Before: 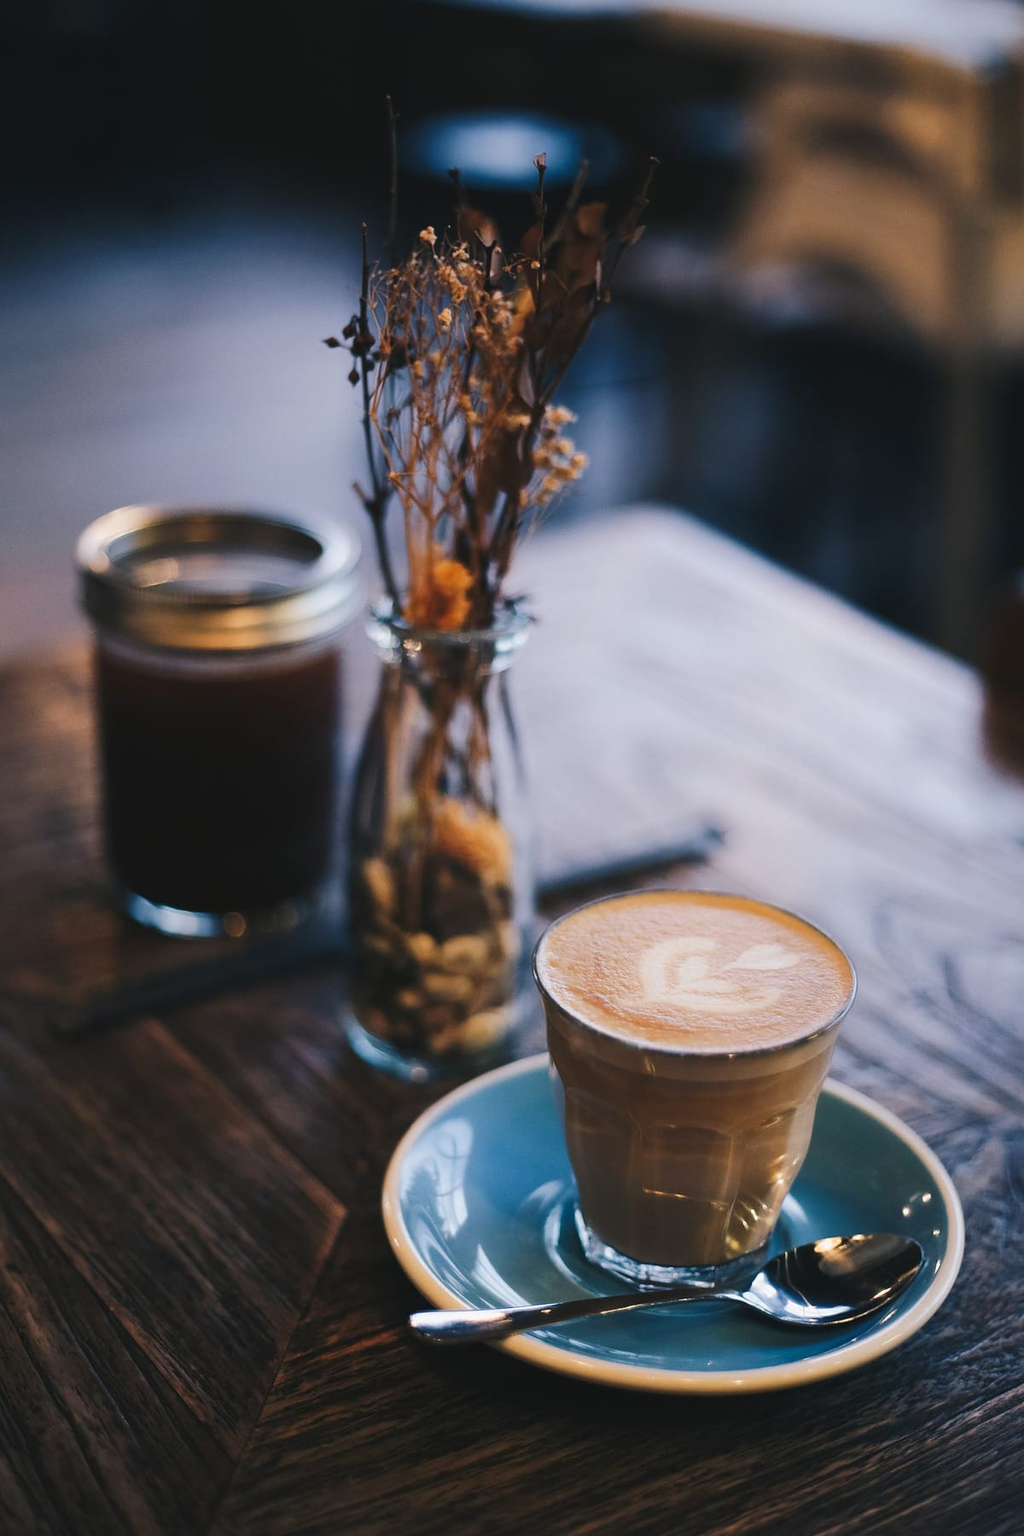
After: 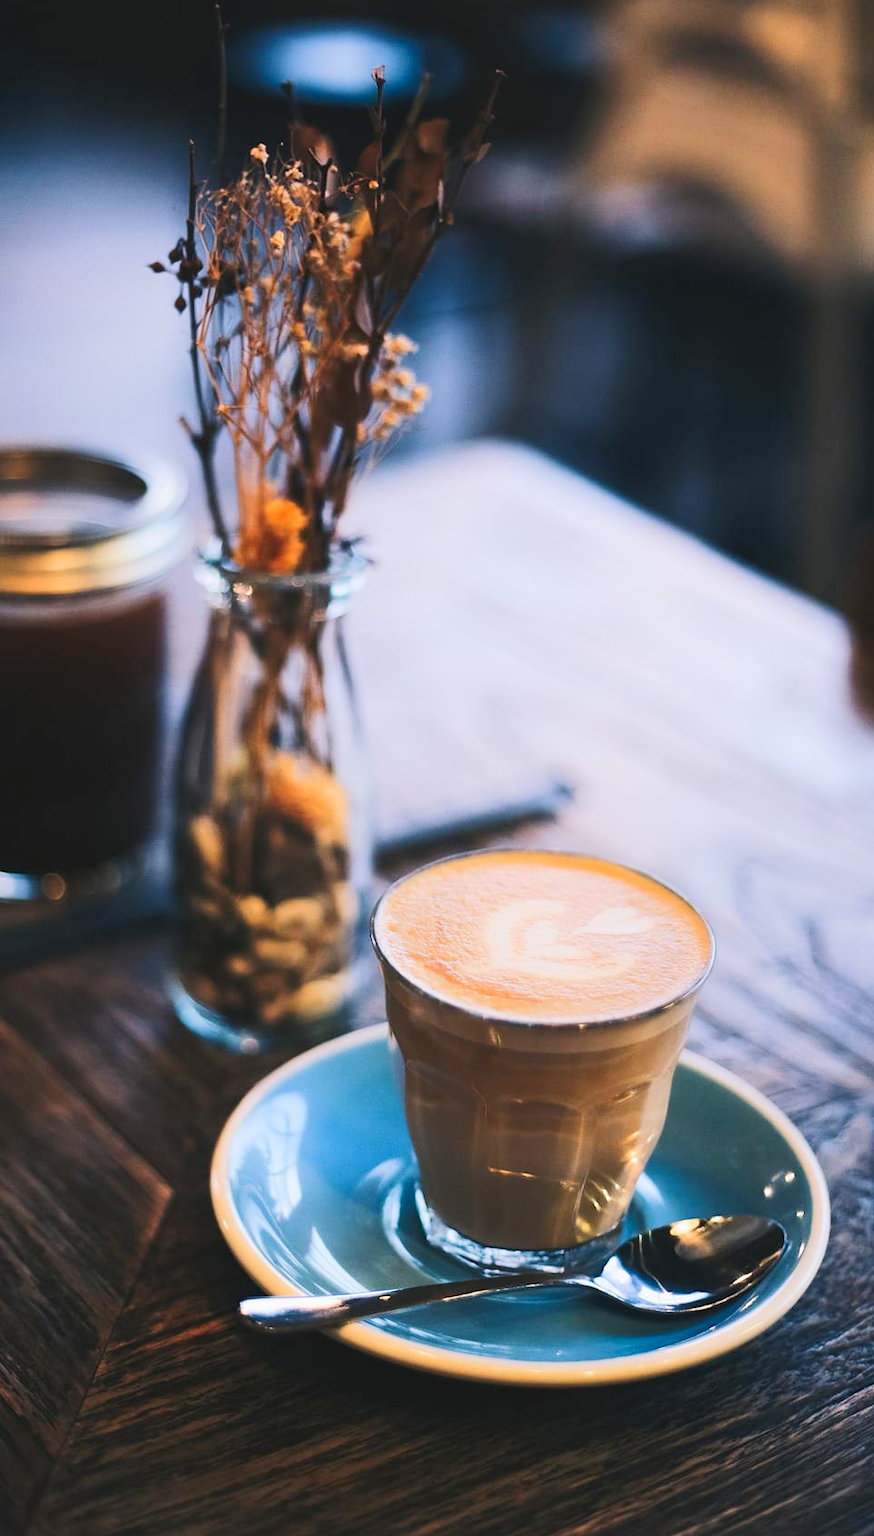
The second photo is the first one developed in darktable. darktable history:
crop and rotate: left 18.034%, top 5.971%, right 1.703%
tone curve: curves: ch0 [(0, 0) (0.003, 0.003) (0.011, 0.014) (0.025, 0.033) (0.044, 0.06) (0.069, 0.096) (0.1, 0.132) (0.136, 0.174) (0.177, 0.226) (0.224, 0.282) (0.277, 0.352) (0.335, 0.435) (0.399, 0.524) (0.468, 0.615) (0.543, 0.695) (0.623, 0.771) (0.709, 0.835) (0.801, 0.894) (0.898, 0.944) (1, 1)], color space Lab, linked channels, preserve colors none
